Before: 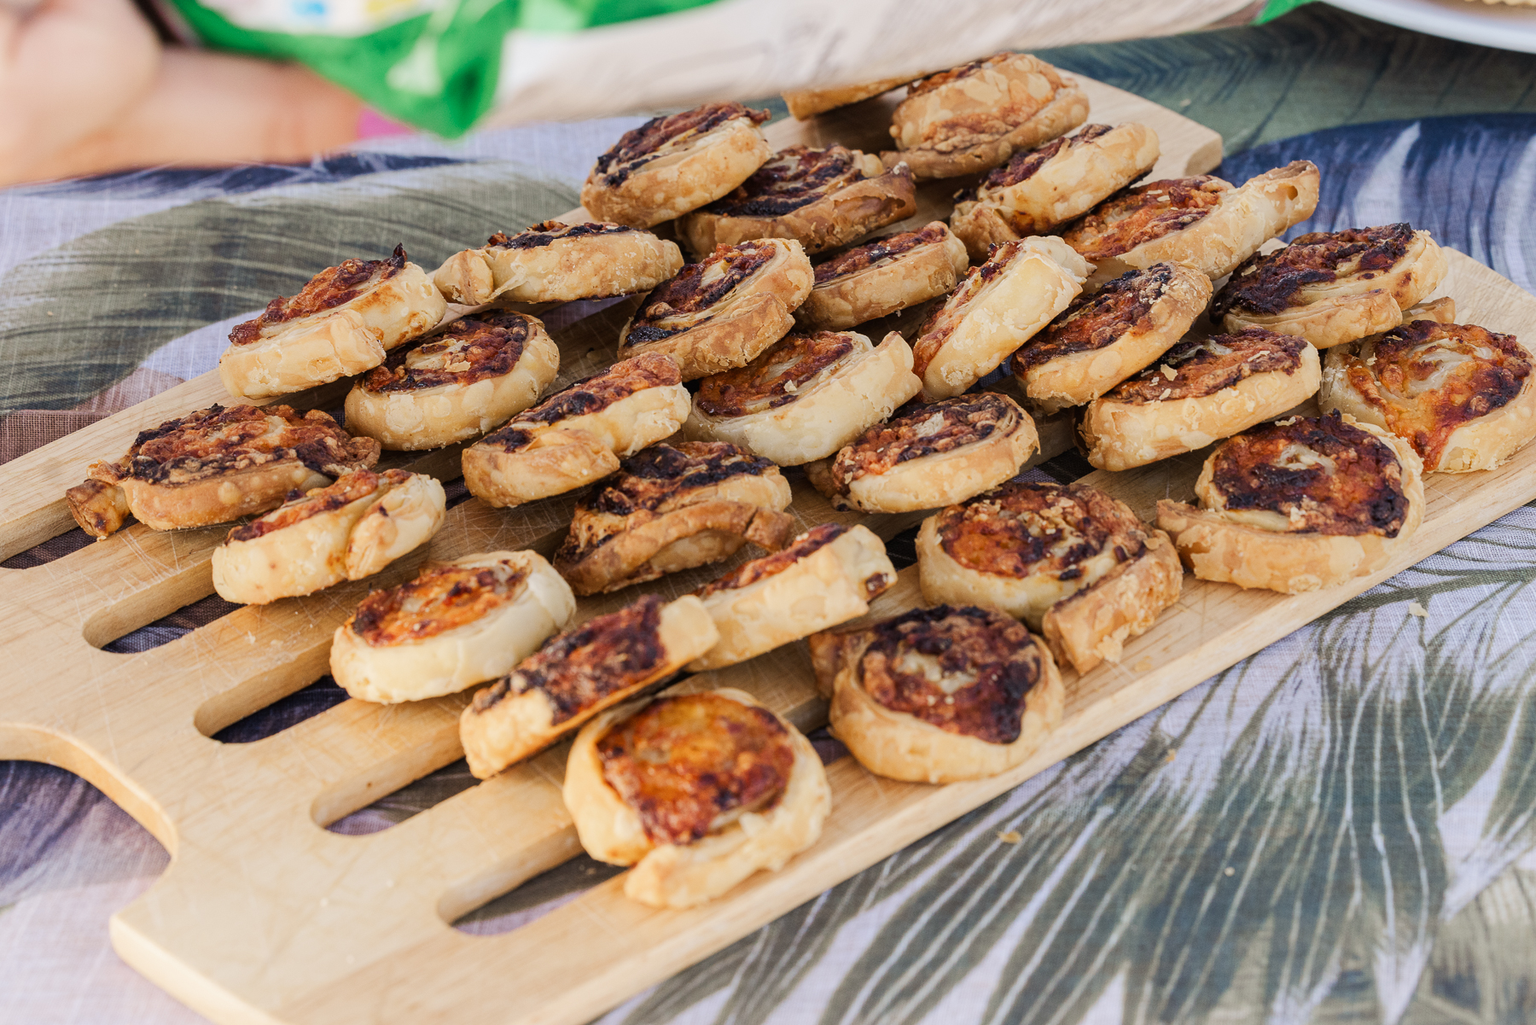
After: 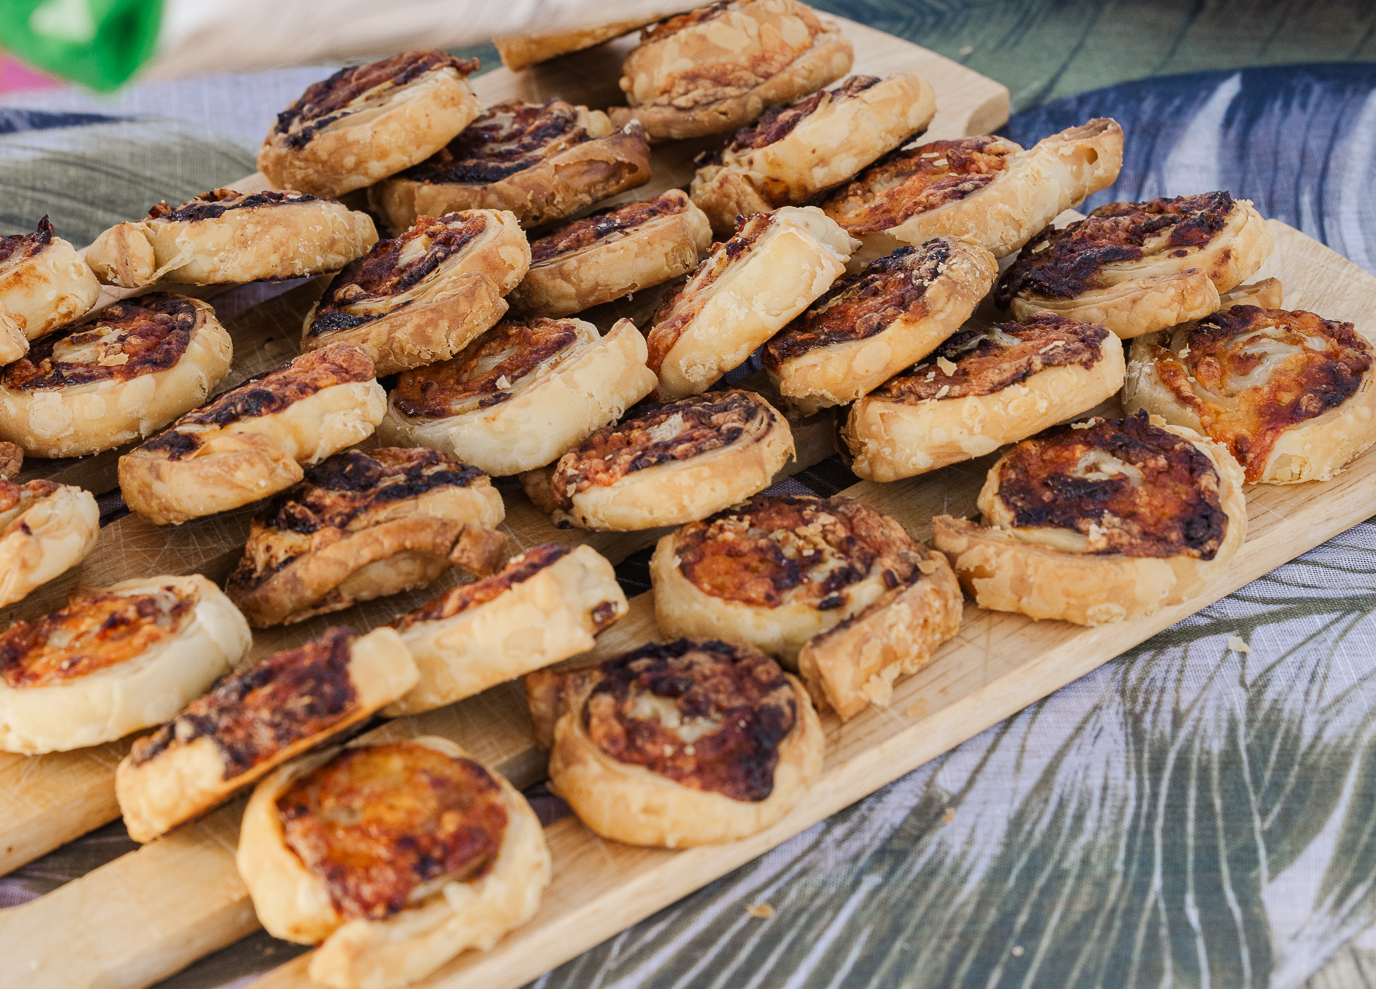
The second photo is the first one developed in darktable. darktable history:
crop: left 23.549%, top 5.882%, bottom 11.743%
shadows and highlights: soften with gaussian
